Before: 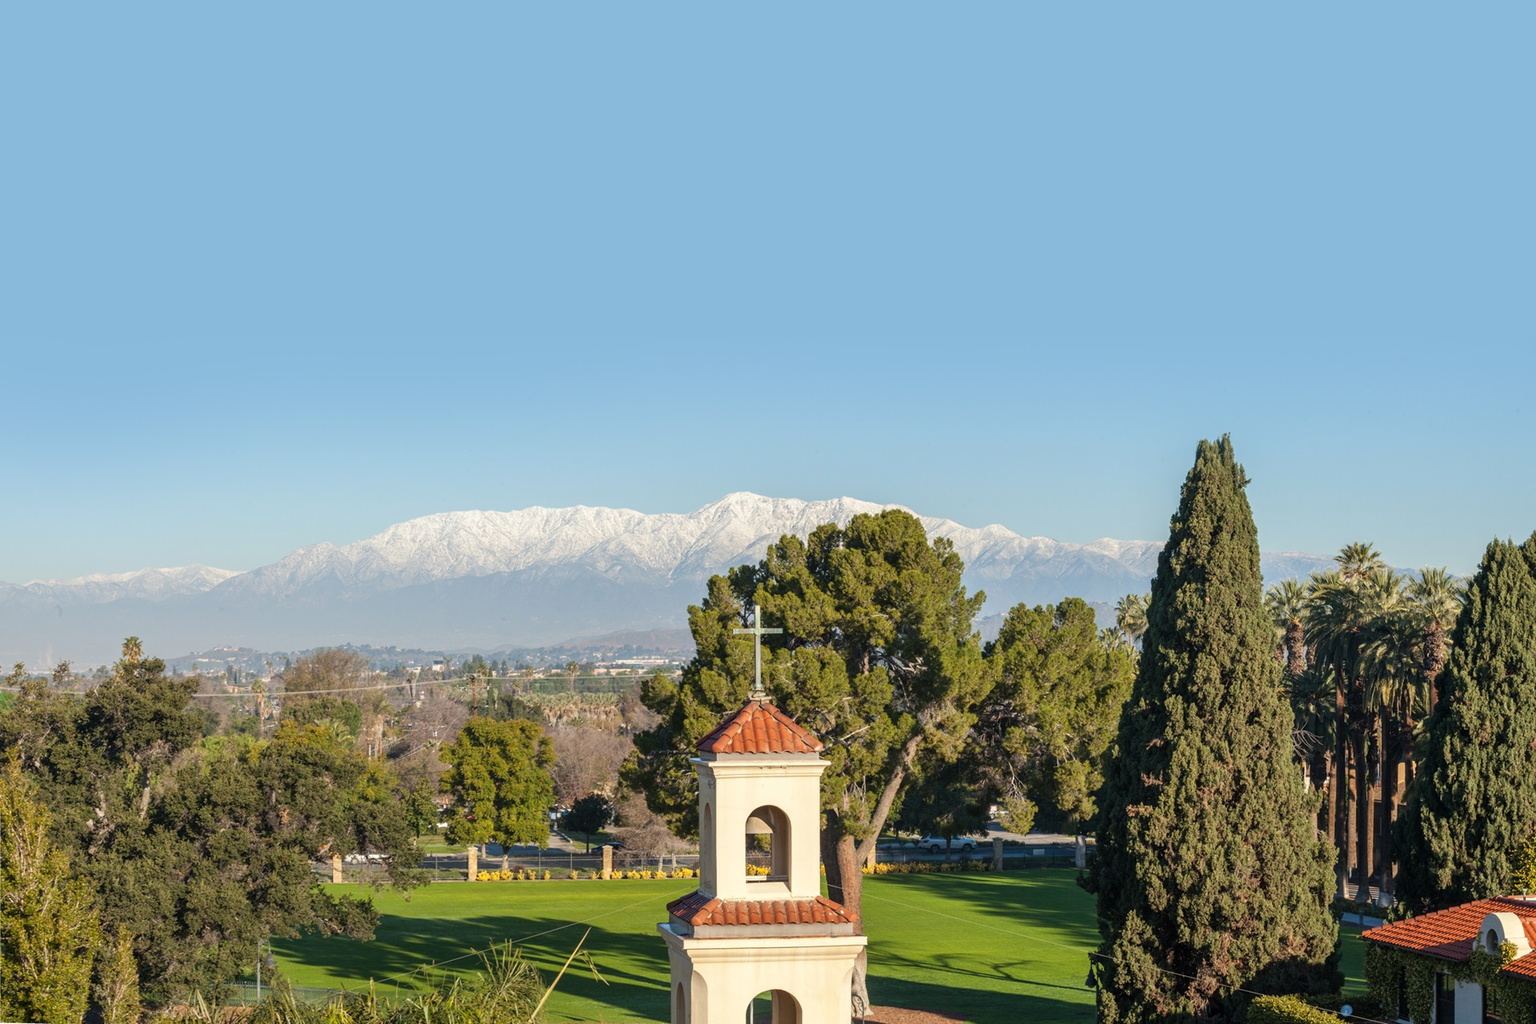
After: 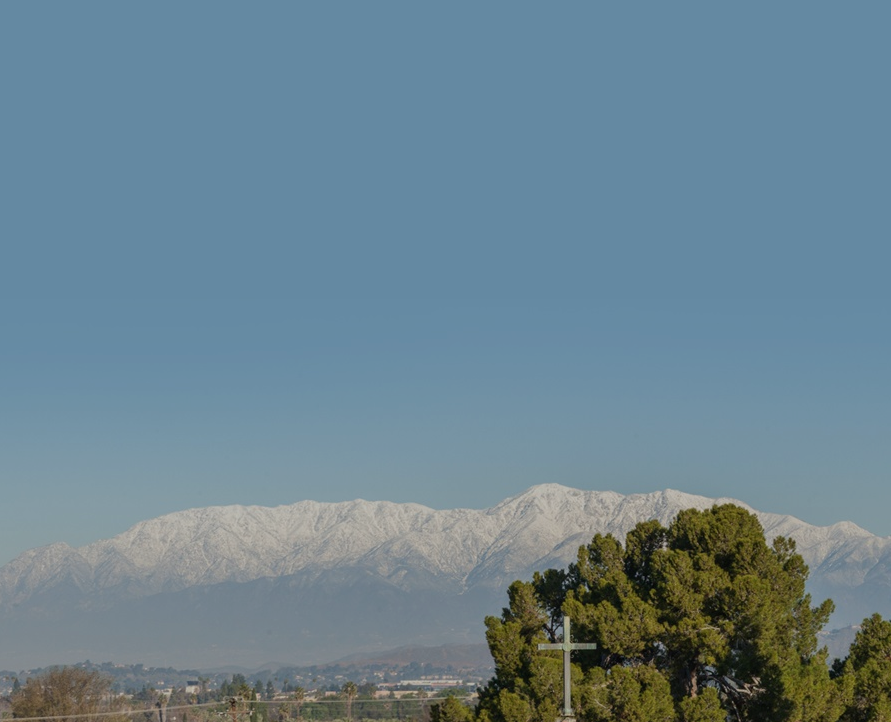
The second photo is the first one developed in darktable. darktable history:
exposure: exposure -0.971 EV, compensate highlight preservation false
crop: left 17.856%, top 7.798%, right 32.59%, bottom 31.971%
